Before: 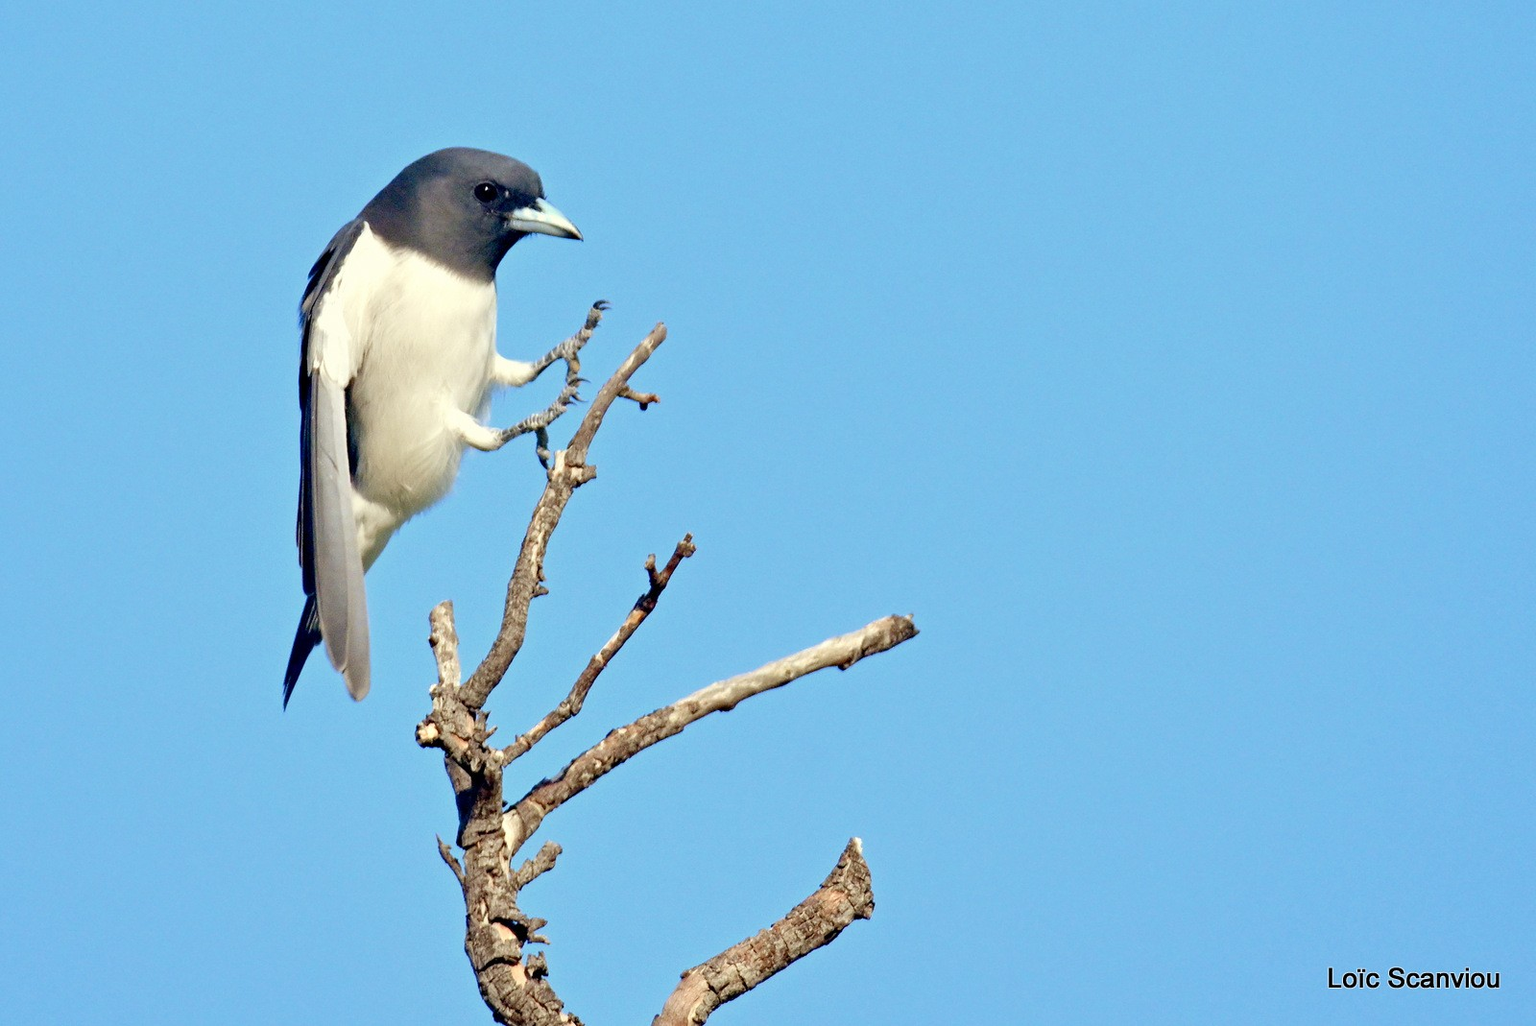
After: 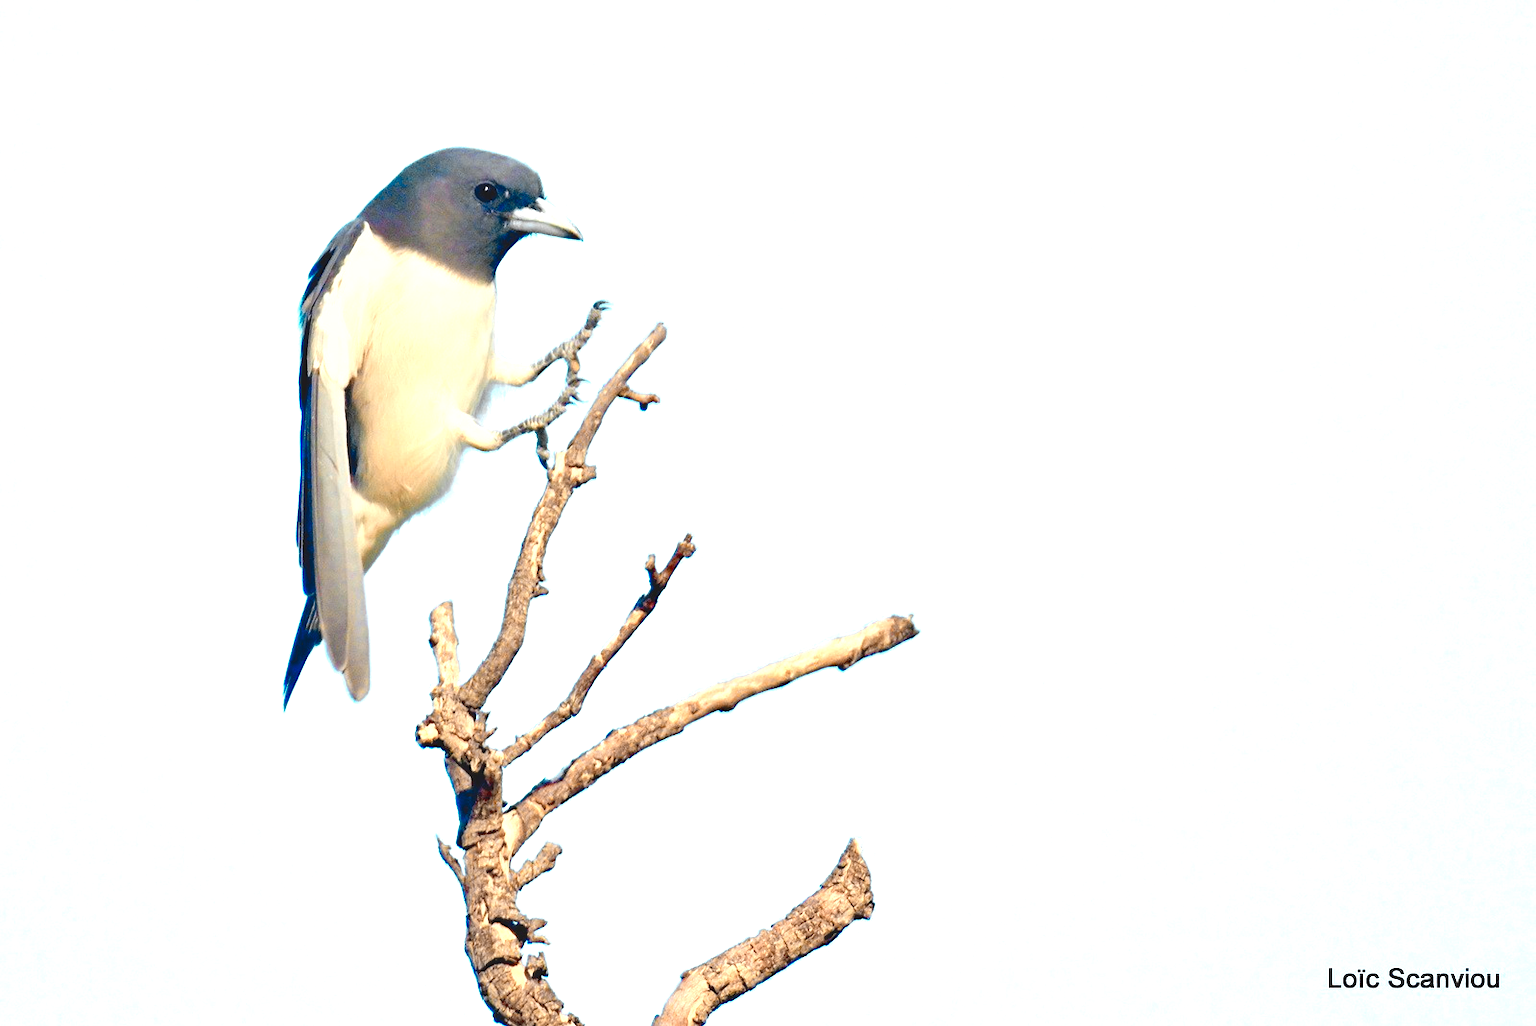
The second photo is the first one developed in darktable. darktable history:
exposure: black level correction 0, exposure 0.7 EV, compensate exposure bias true, compensate highlight preservation false
color zones: curves: ch0 [(0.009, 0.528) (0.136, 0.6) (0.255, 0.586) (0.39, 0.528) (0.522, 0.584) (0.686, 0.736) (0.849, 0.561)]; ch1 [(0.045, 0.781) (0.14, 0.416) (0.257, 0.695) (0.442, 0.032) (0.738, 0.338) (0.818, 0.632) (0.891, 0.741) (1, 0.704)]; ch2 [(0, 0.667) (0.141, 0.52) (0.26, 0.37) (0.474, 0.432) (0.743, 0.286)]
contrast brightness saturation: contrast -0.19, saturation 0.19
